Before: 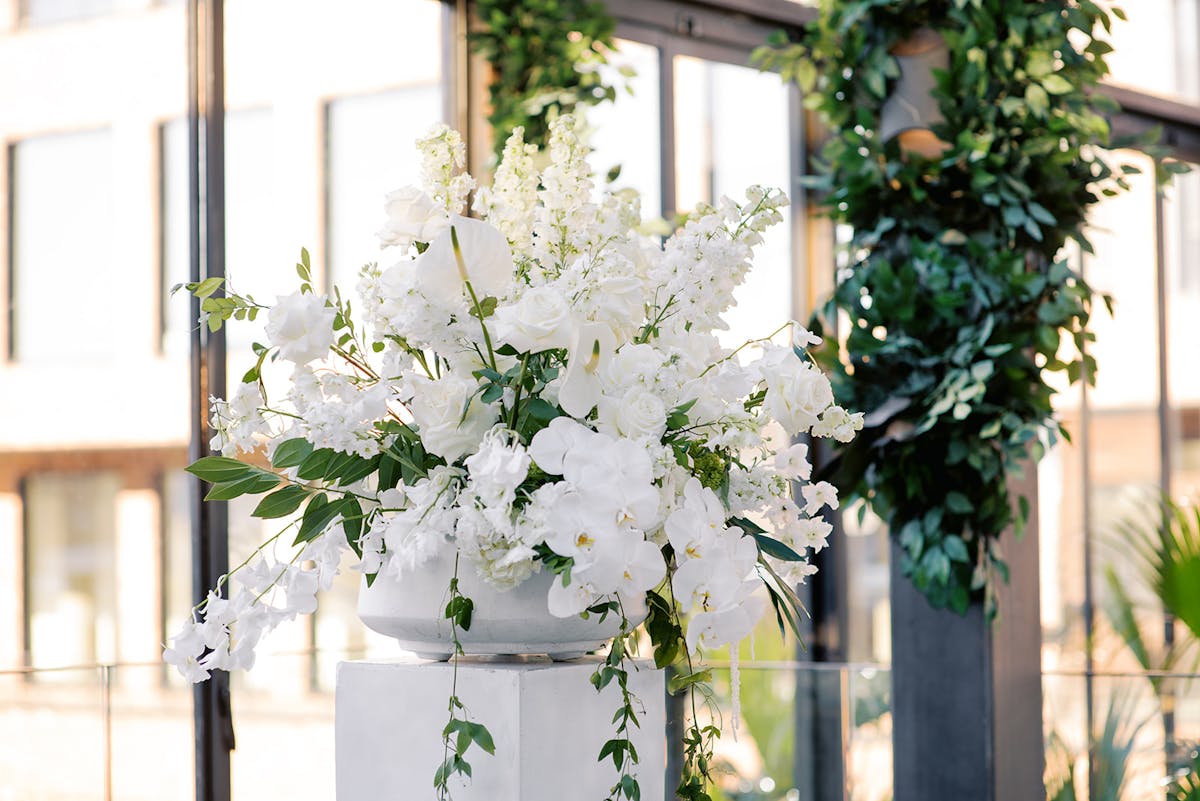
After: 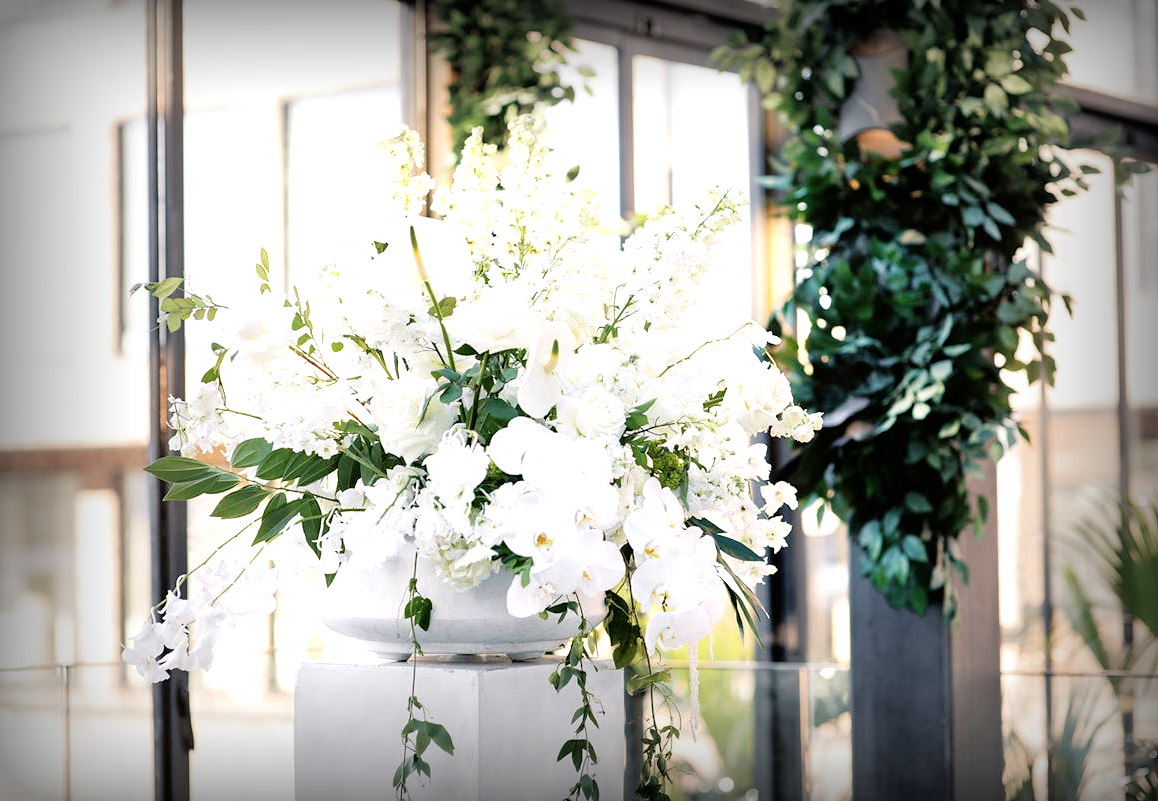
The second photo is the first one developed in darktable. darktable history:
crop and rotate: left 3.47%
vignetting: fall-off start 53.68%, brightness -0.856, automatic ratio true, width/height ratio 1.314, shape 0.214
tone equalizer: -8 EV -0.75 EV, -7 EV -0.7 EV, -6 EV -0.619 EV, -5 EV -0.369 EV, -3 EV 0.386 EV, -2 EV 0.6 EV, -1 EV 0.695 EV, +0 EV 0.748 EV
